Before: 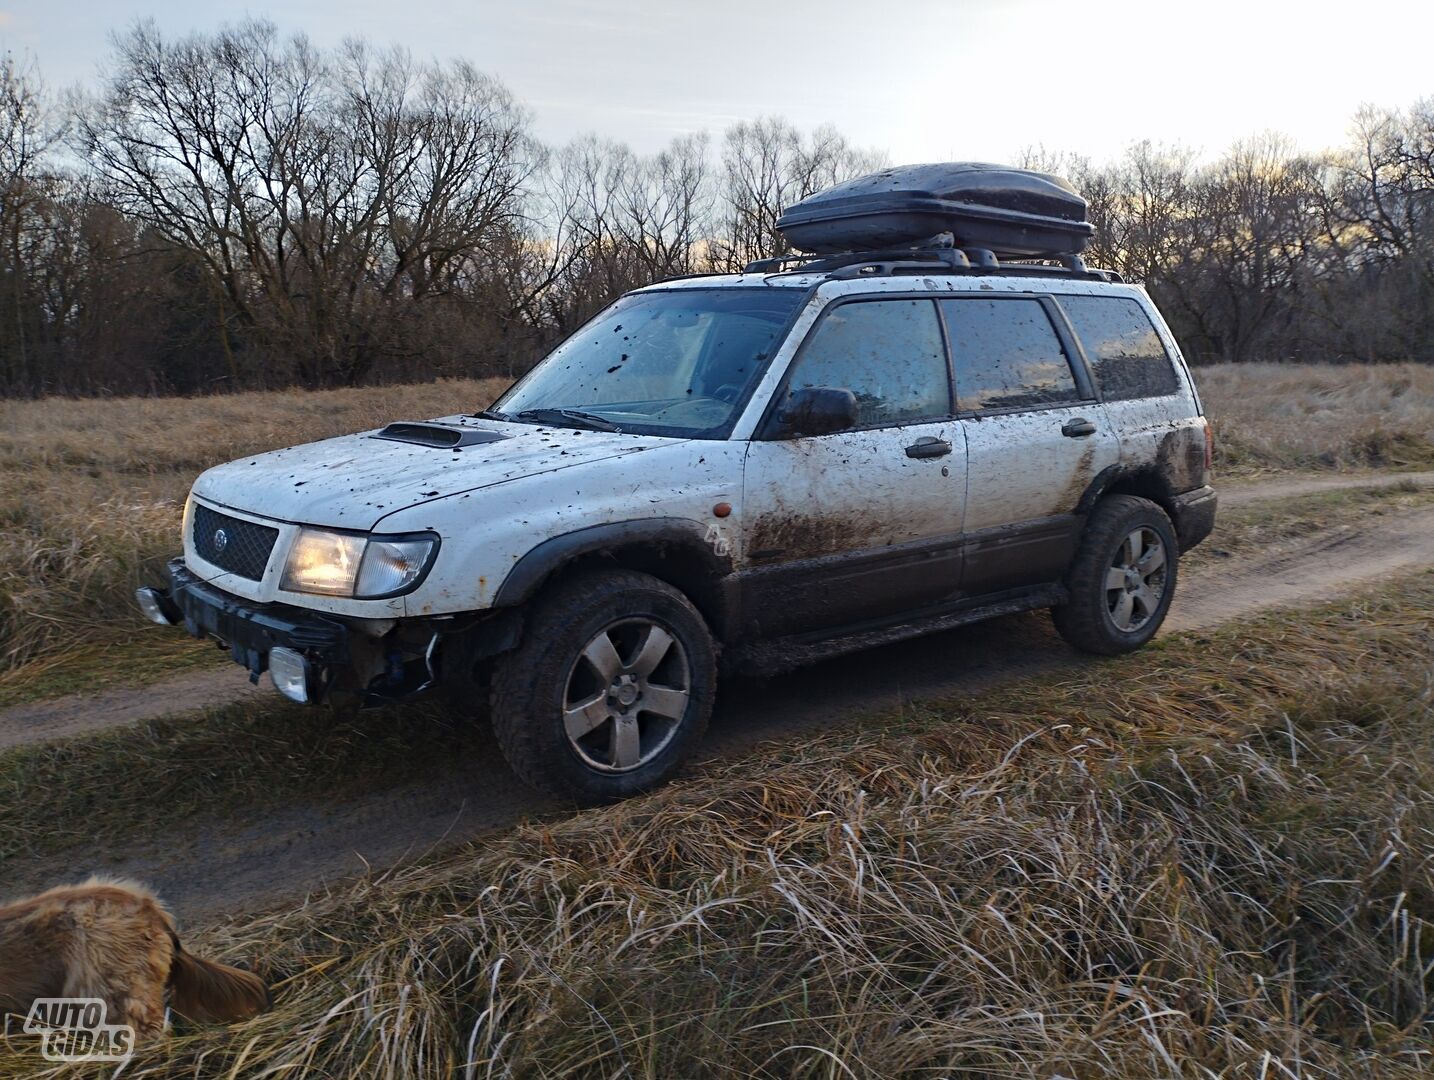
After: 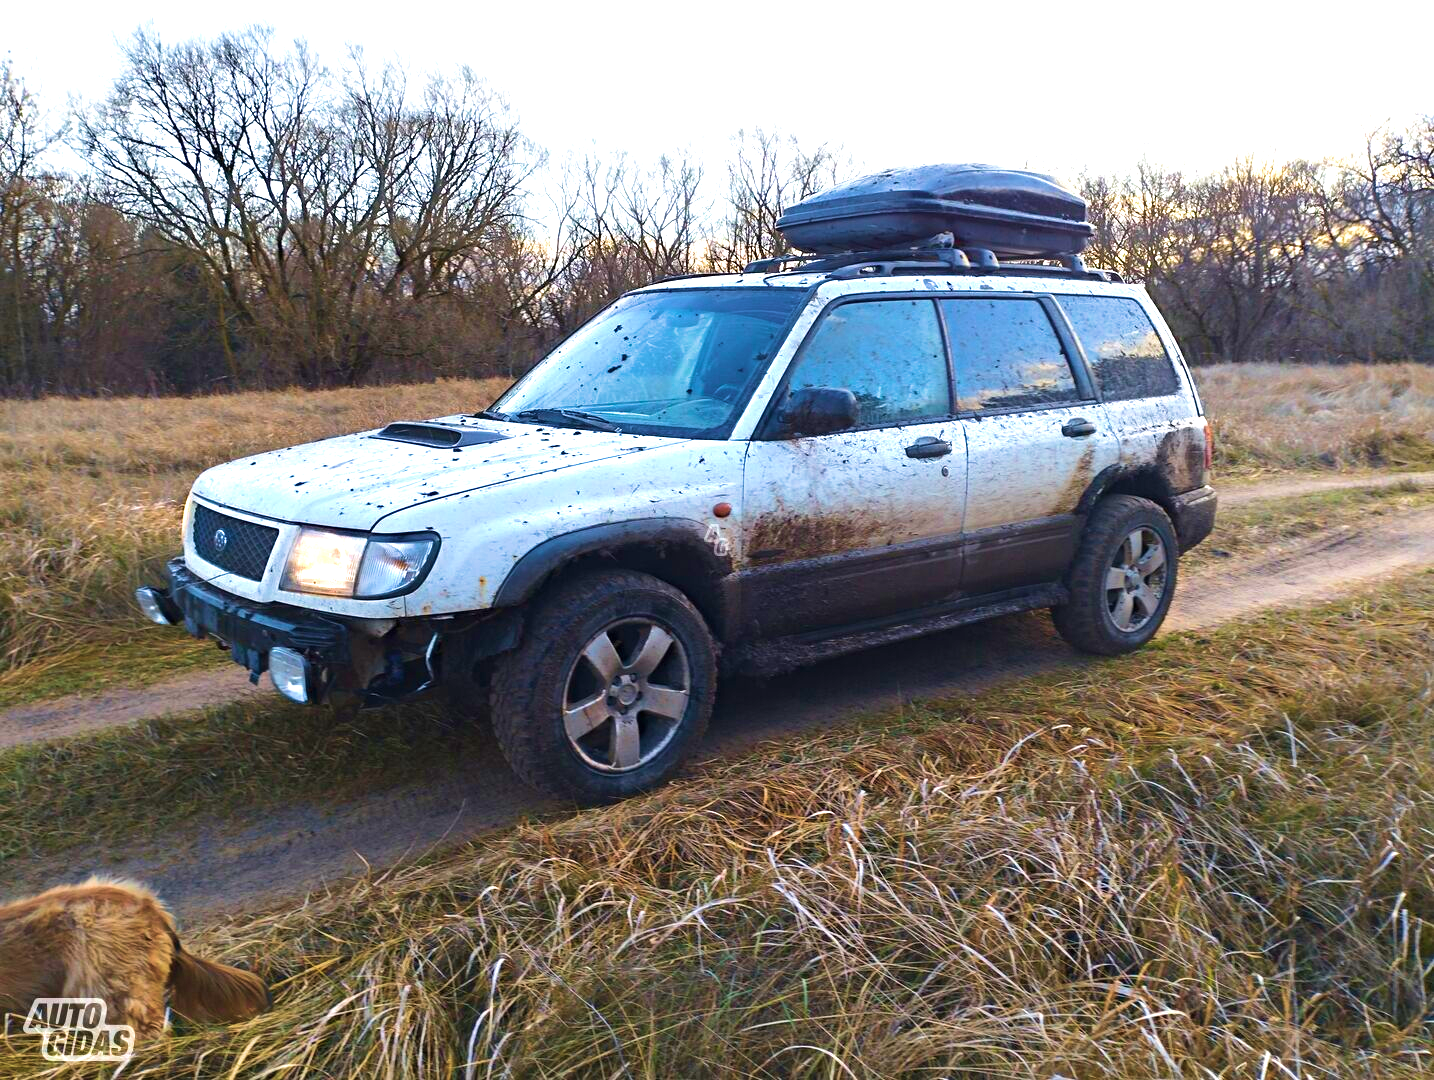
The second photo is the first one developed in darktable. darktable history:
velvia: strength 67.46%, mid-tones bias 0.973
exposure: black level correction 0, exposure 1.106 EV, compensate highlight preservation false
